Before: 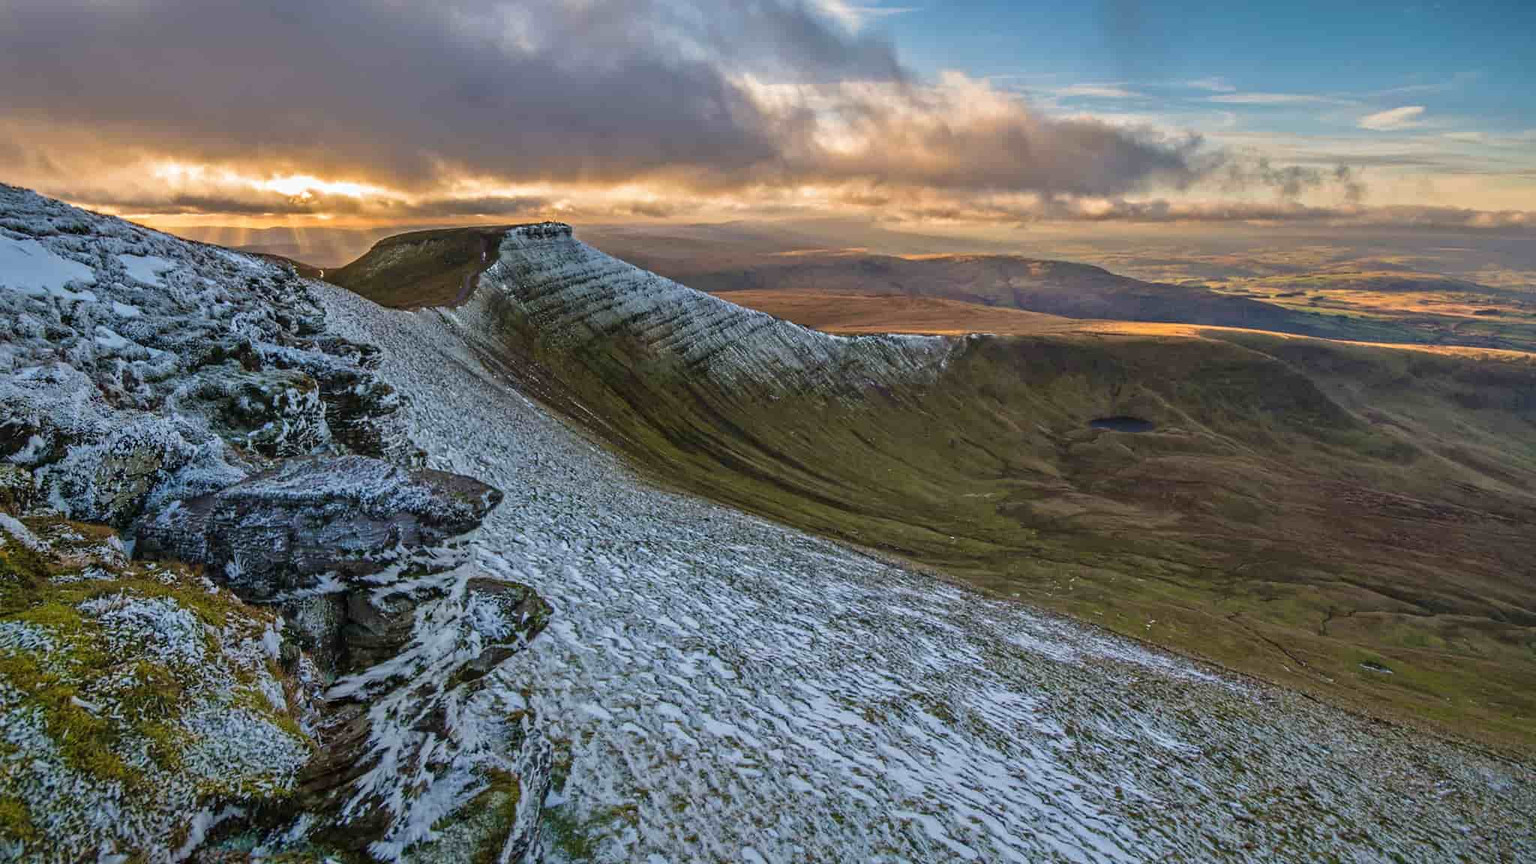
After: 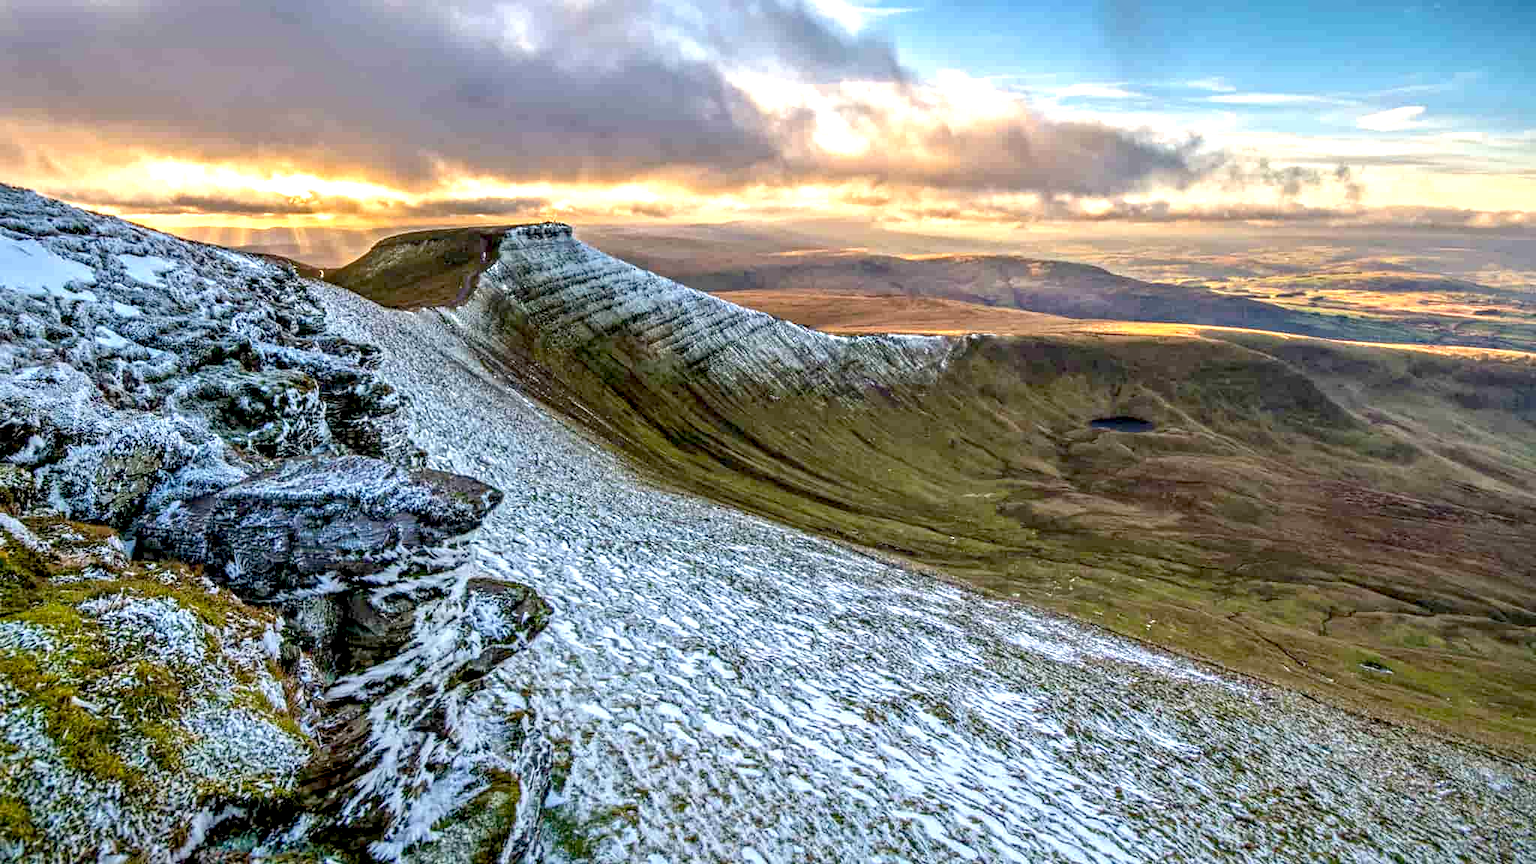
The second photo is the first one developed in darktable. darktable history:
exposure: black level correction 0.01, exposure 1 EV, compensate highlight preservation false
local contrast: detail 130%
